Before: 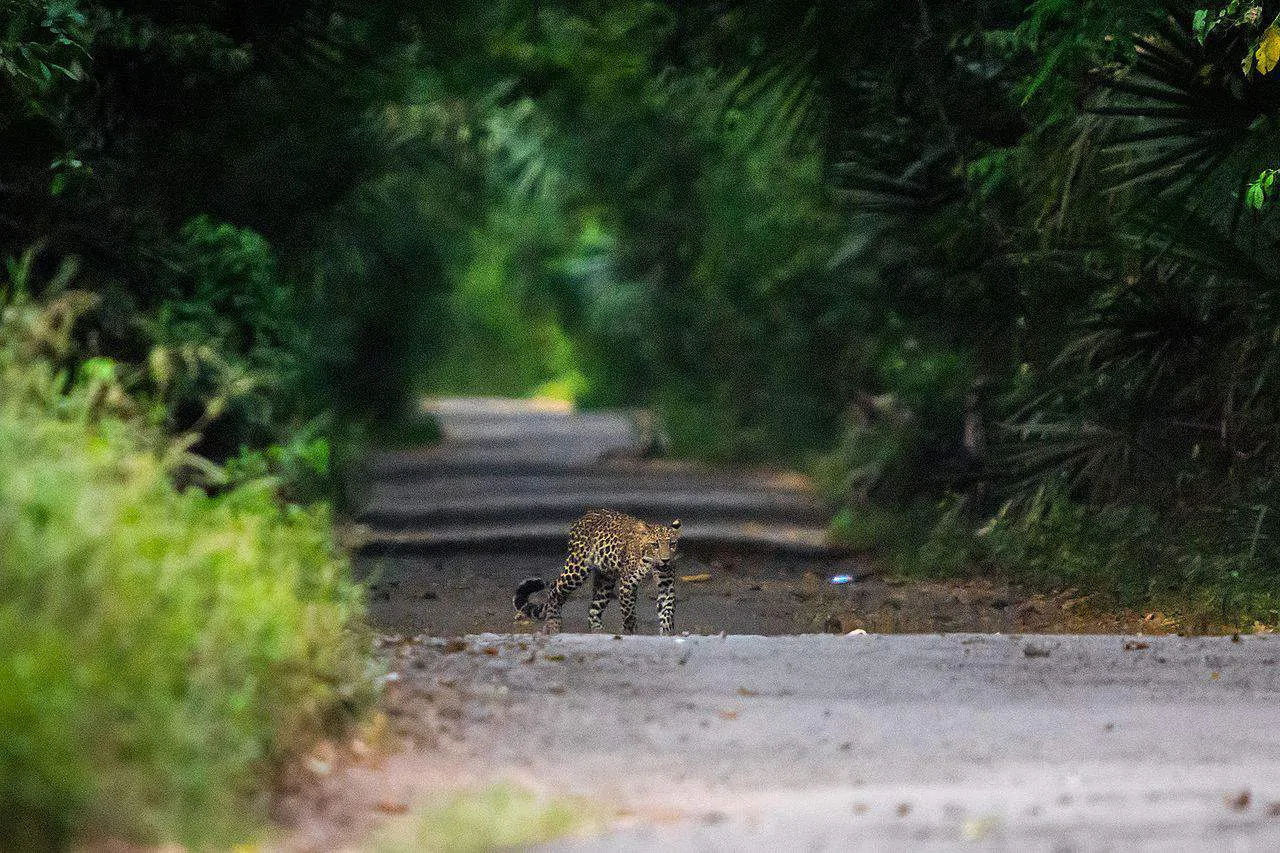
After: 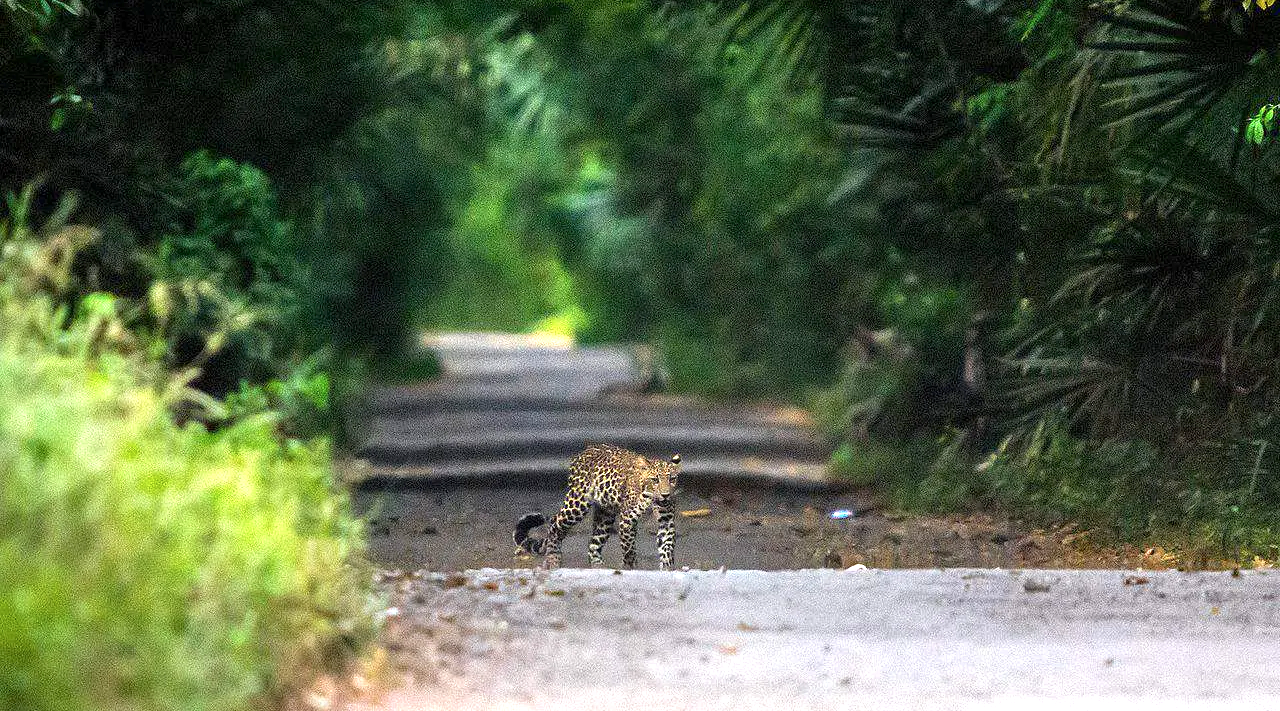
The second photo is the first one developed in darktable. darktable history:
crop: top 7.625%, bottom 8.027%
exposure: black level correction 0.001, exposure 0.955 EV, compensate exposure bias true, compensate highlight preservation false
contrast brightness saturation: saturation -0.05
